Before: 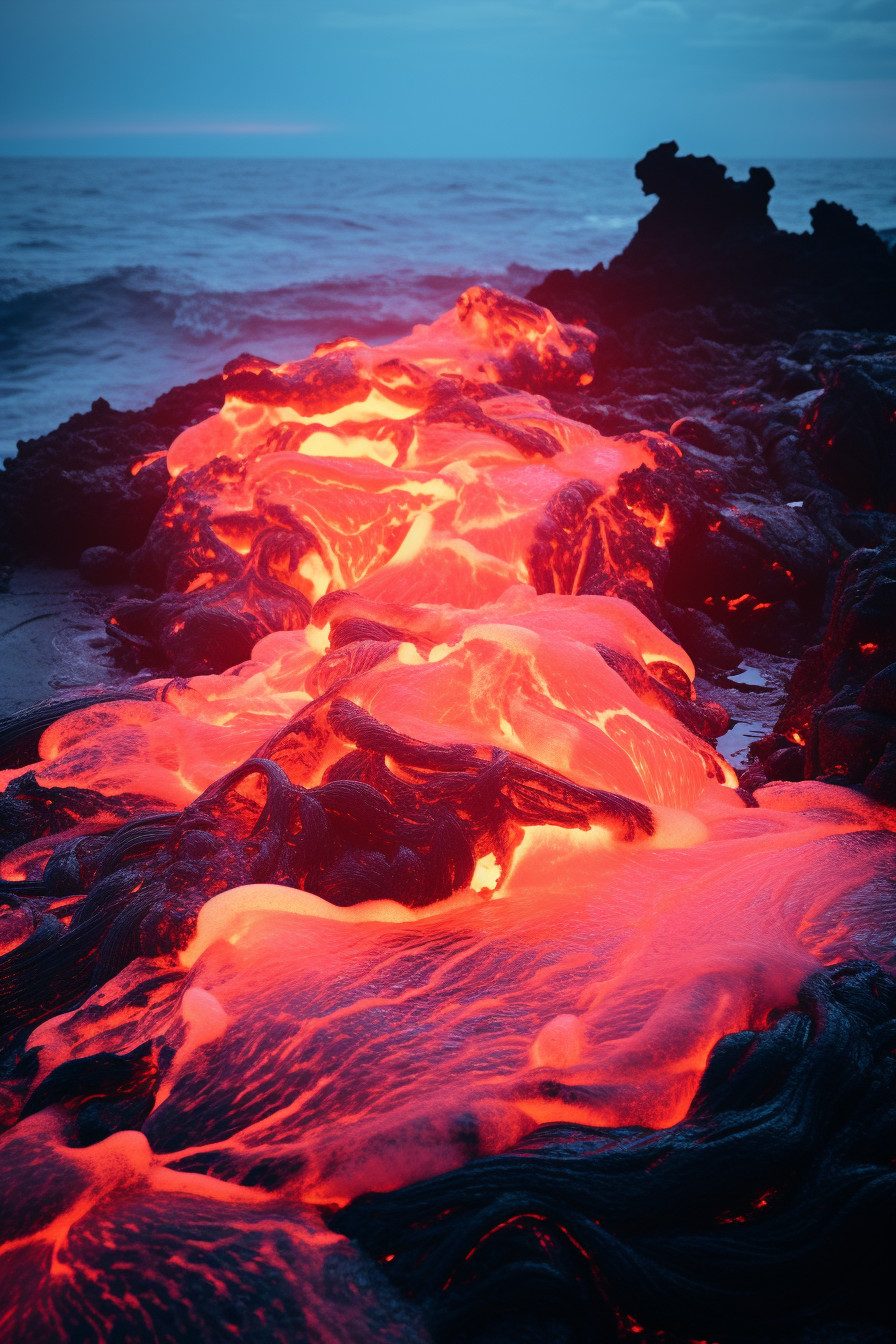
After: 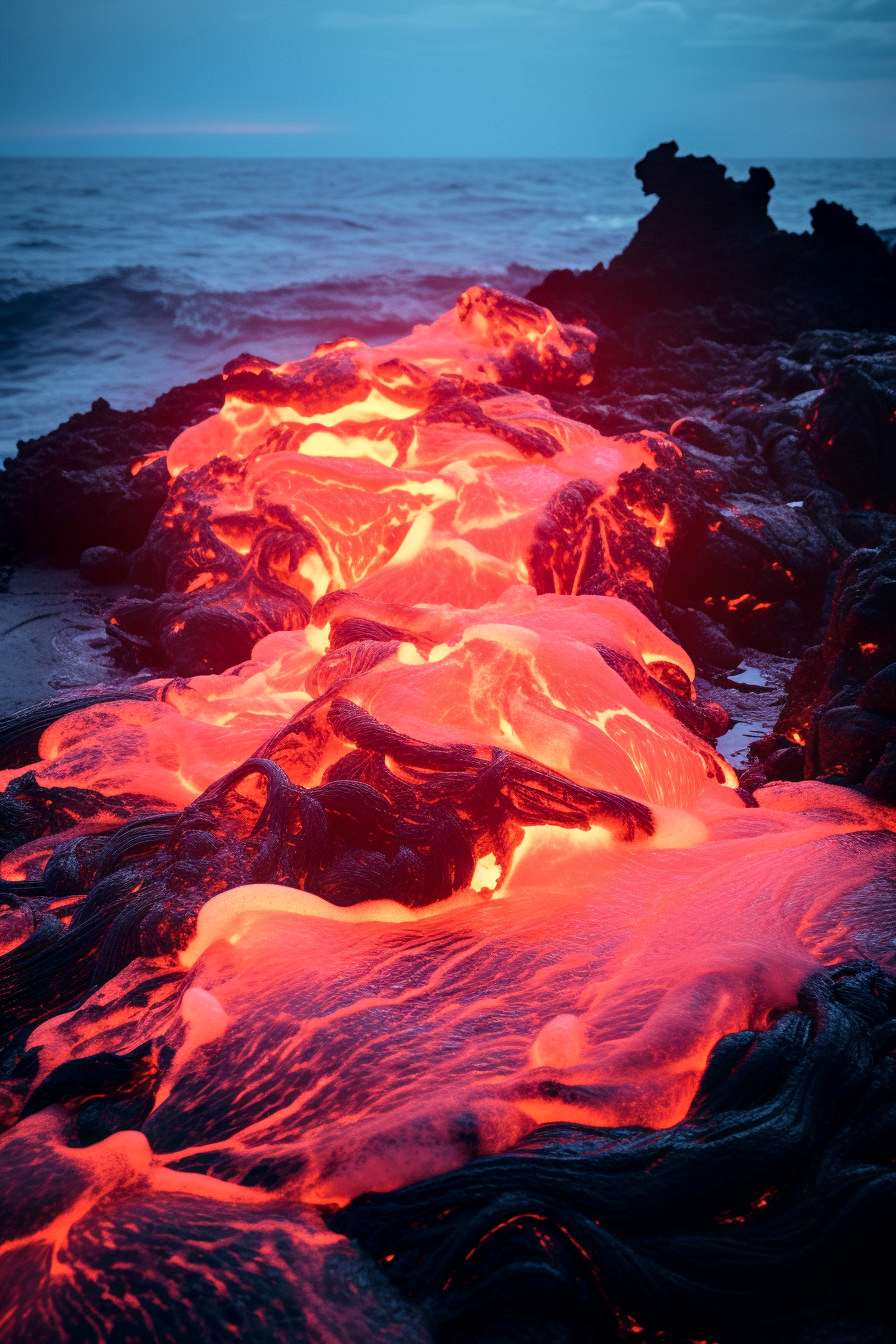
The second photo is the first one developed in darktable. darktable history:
local contrast: detail 130%
exposure: compensate highlight preservation false
